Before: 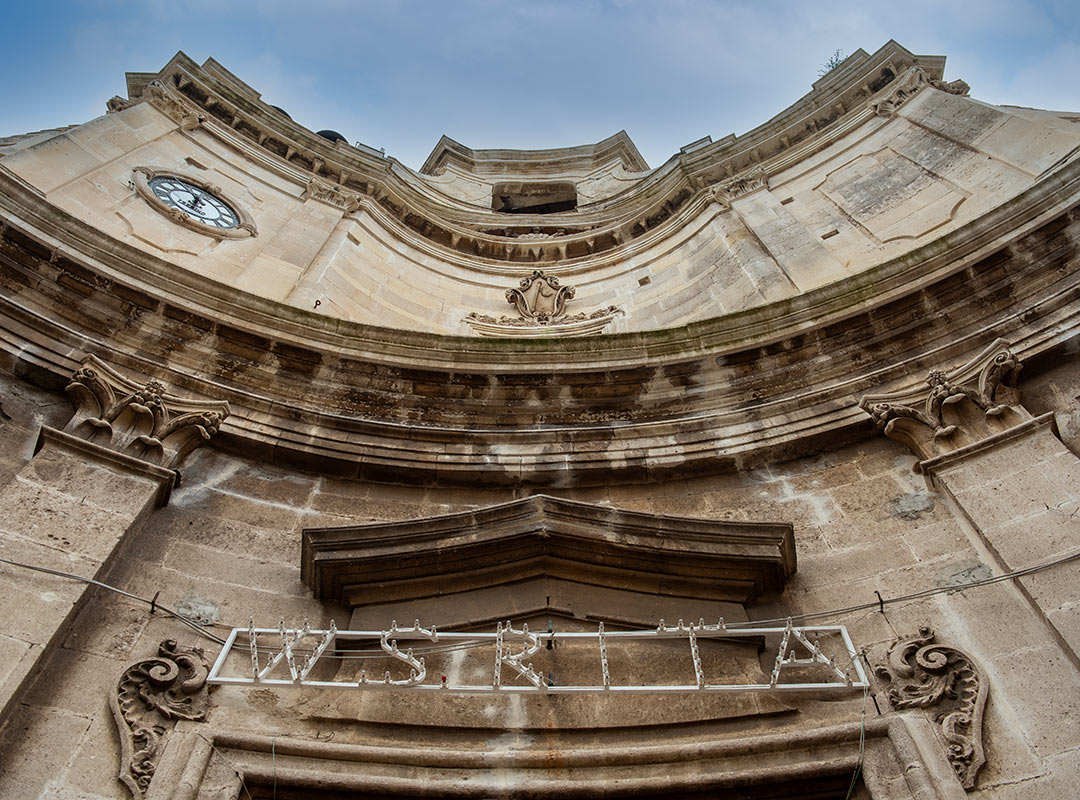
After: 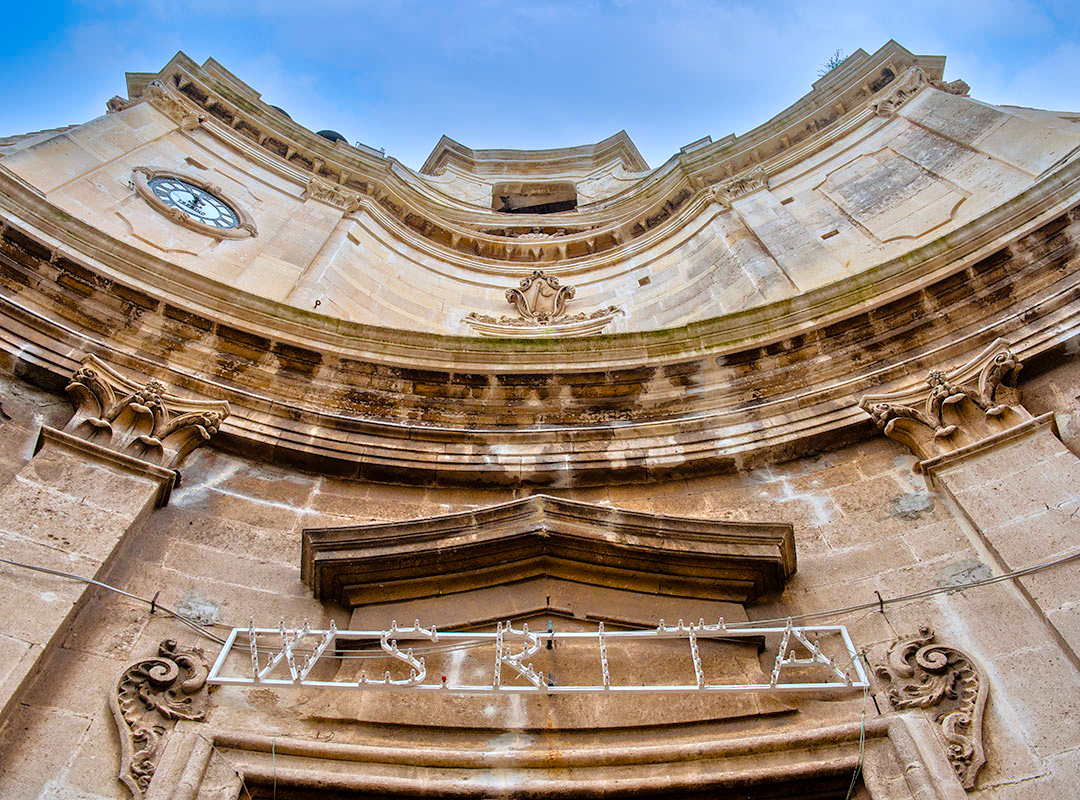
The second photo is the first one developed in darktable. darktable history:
tone equalizer: -7 EV 0.15 EV, -6 EV 0.6 EV, -5 EV 1.15 EV, -4 EV 1.33 EV, -3 EV 1.15 EV, -2 EV 0.6 EV, -1 EV 0.15 EV, mask exposure compensation -0.5 EV
color calibration: illuminant as shot in camera, x 0.358, y 0.373, temperature 4628.91 K
color balance rgb: linear chroma grading › global chroma 15%, perceptual saturation grading › global saturation 30%
exposure: exposure 0.128 EV, compensate highlight preservation false
color zones: curves: ch0 [(0.25, 0.5) (0.423, 0.5) (0.443, 0.5) (0.521, 0.756) (0.568, 0.5) (0.576, 0.5) (0.75, 0.5)]; ch1 [(0.25, 0.5) (0.423, 0.5) (0.443, 0.5) (0.539, 0.873) (0.624, 0.565) (0.631, 0.5) (0.75, 0.5)]
